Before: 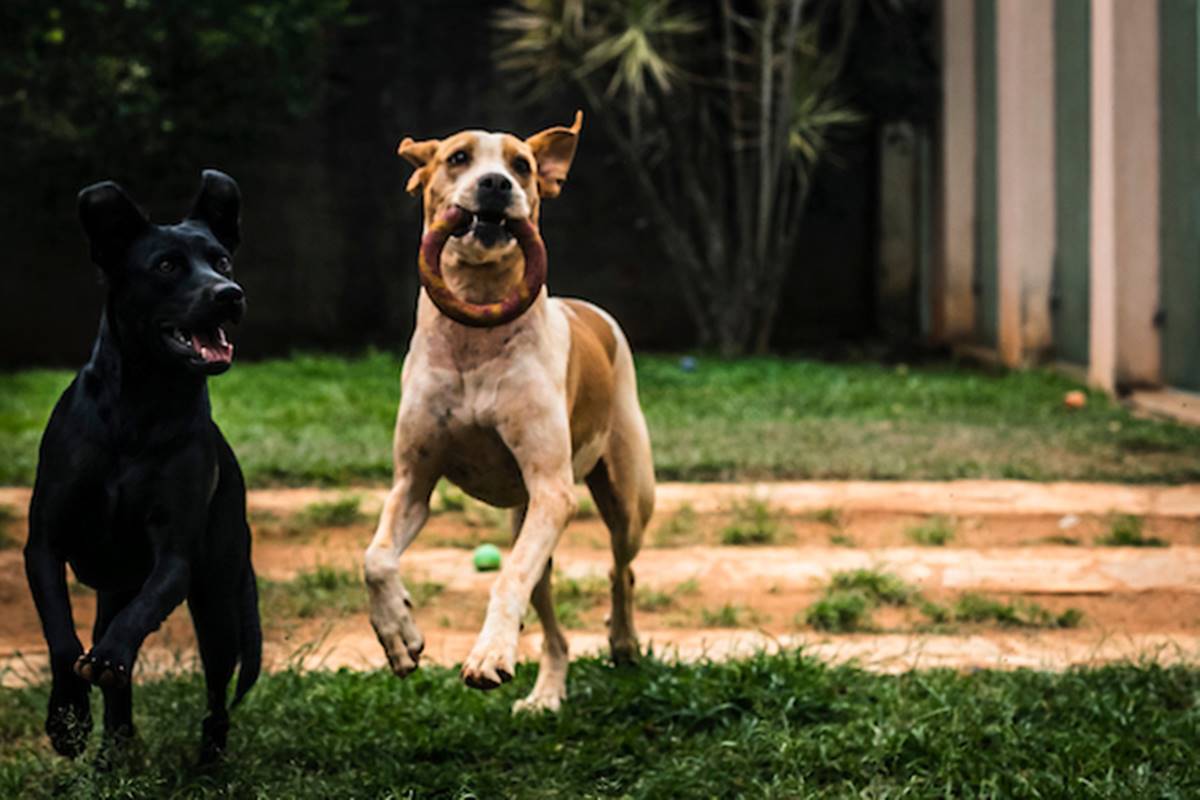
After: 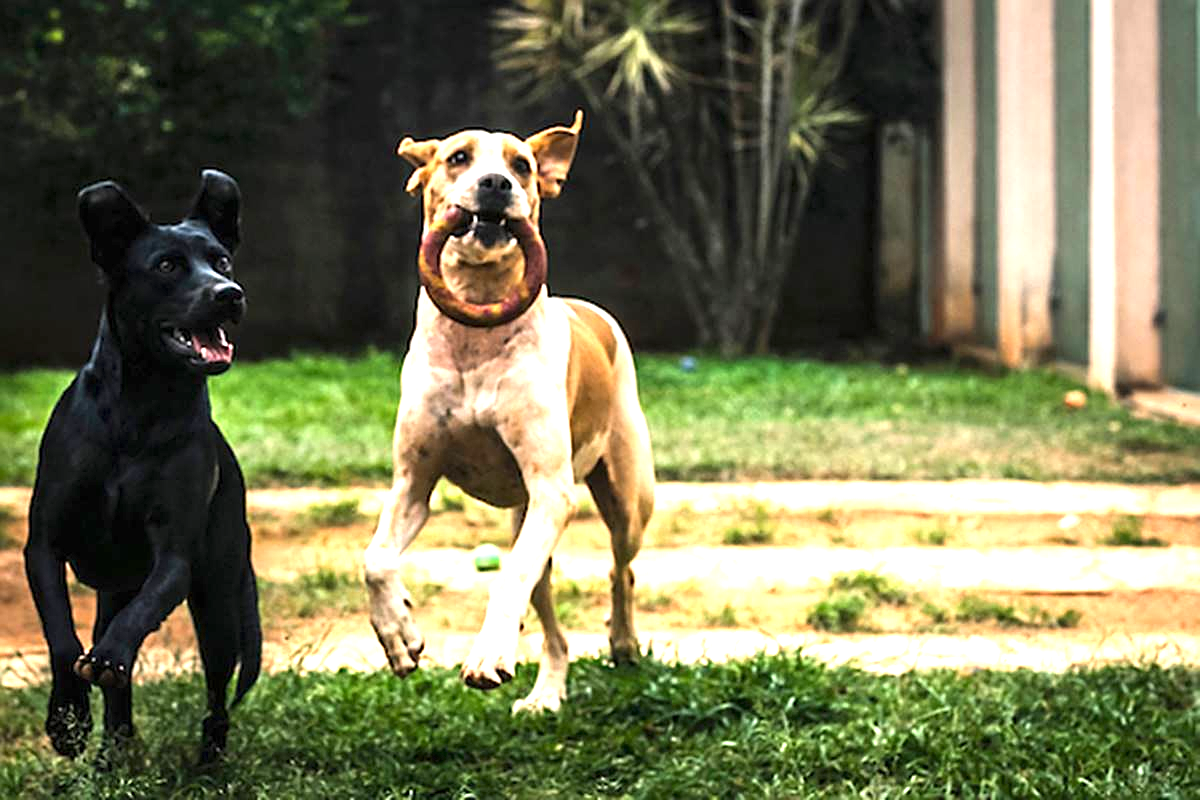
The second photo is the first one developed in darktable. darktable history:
exposure: black level correction 0, exposure 1.472 EV, compensate exposure bias true, compensate highlight preservation false
sharpen: on, module defaults
